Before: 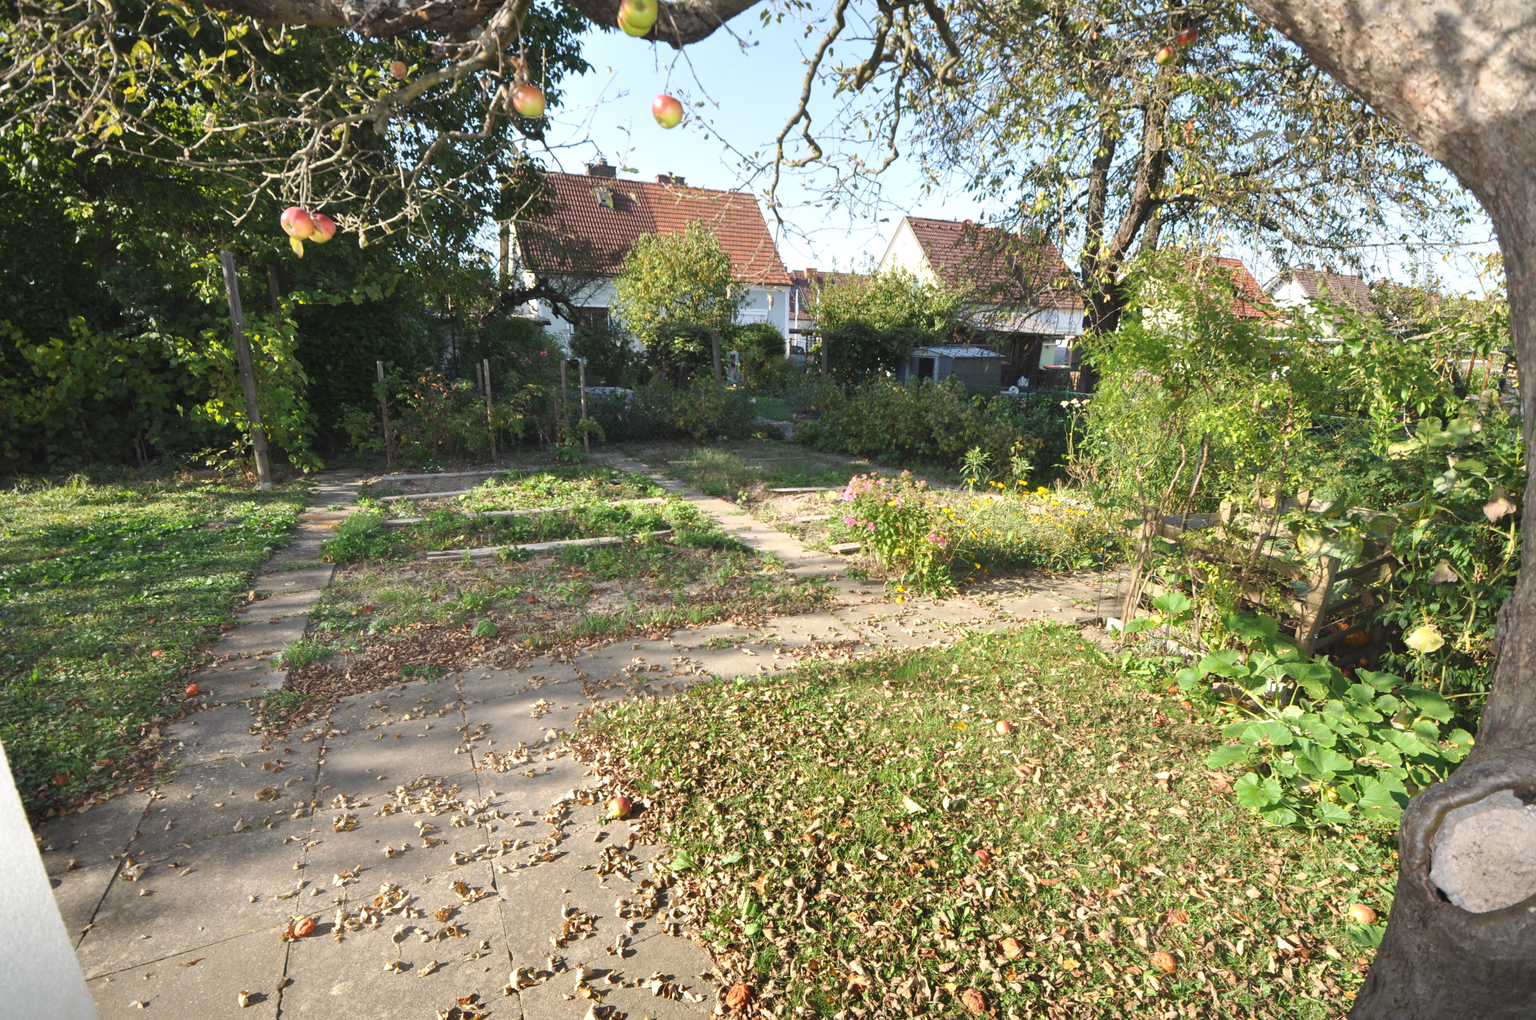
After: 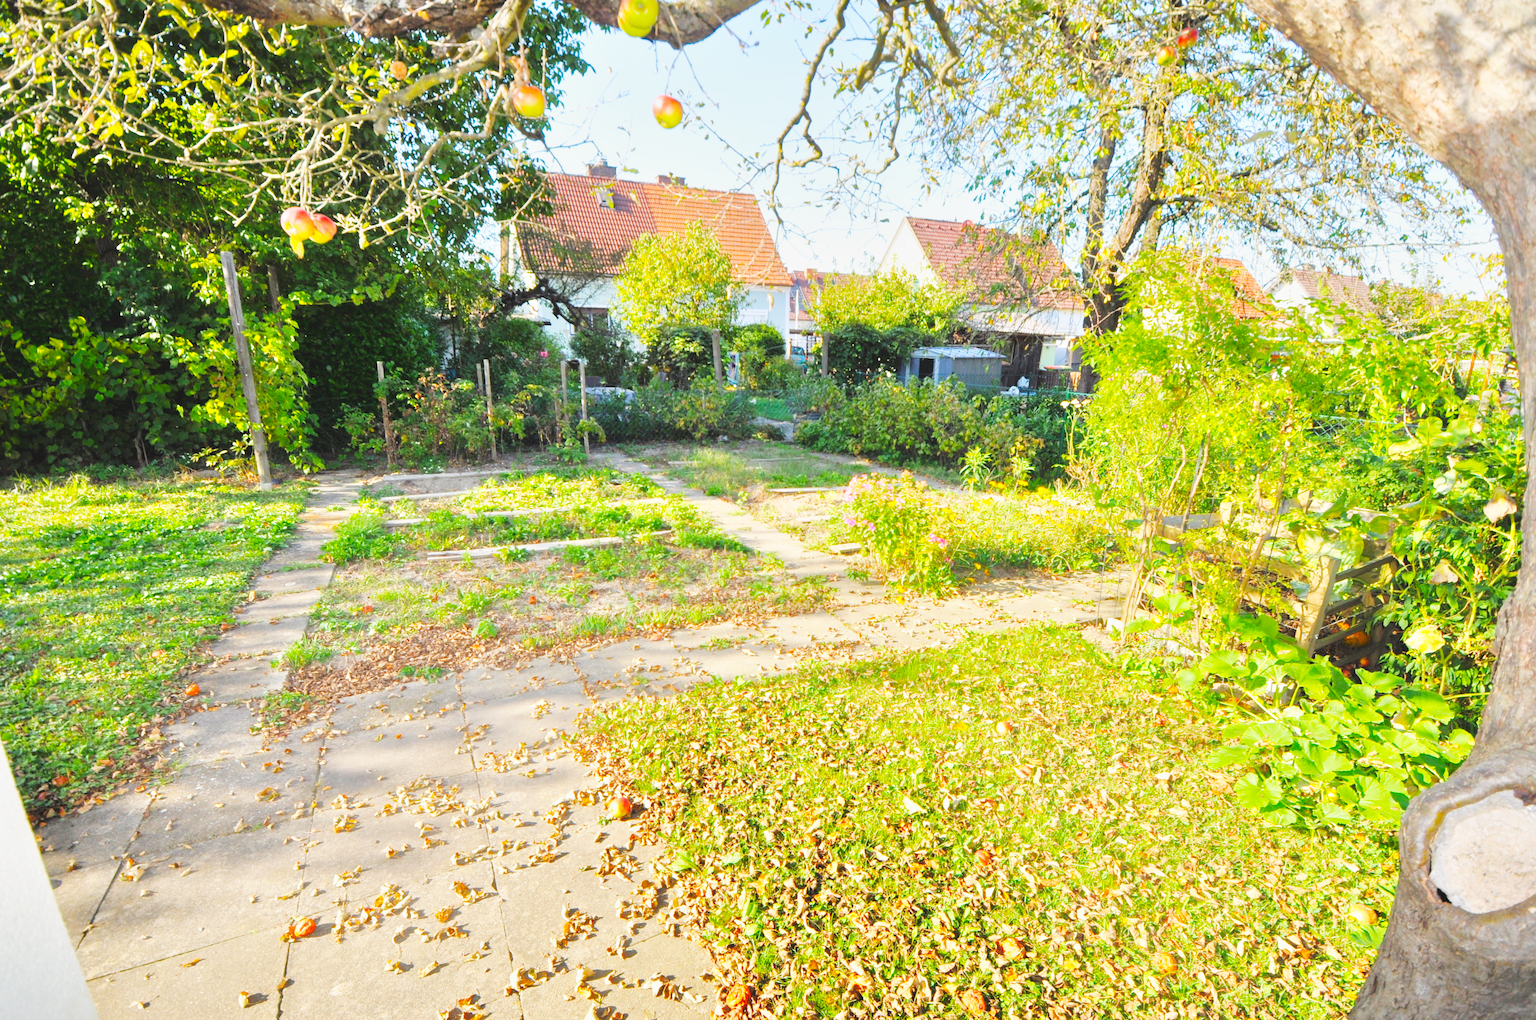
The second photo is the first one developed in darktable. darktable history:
exposure: black level correction 0, exposure -0.721 EV, compensate highlight preservation false
tone equalizer: -7 EV 0.15 EV, -6 EV 0.6 EV, -5 EV 1.15 EV, -4 EV 1.33 EV, -3 EV 1.15 EV, -2 EV 0.6 EV, -1 EV 0.15 EV, mask exposure compensation -0.5 EV
lowpass: radius 0.1, contrast 0.85, saturation 1.1, unbound 0
base curve: curves: ch0 [(0, 0.003) (0.001, 0.002) (0.006, 0.004) (0.02, 0.022) (0.048, 0.086) (0.094, 0.234) (0.162, 0.431) (0.258, 0.629) (0.385, 0.8) (0.548, 0.918) (0.751, 0.988) (1, 1)], preserve colors none
color balance rgb: linear chroma grading › global chroma 8.33%, perceptual saturation grading › global saturation 18.52%, global vibrance 7.87%
